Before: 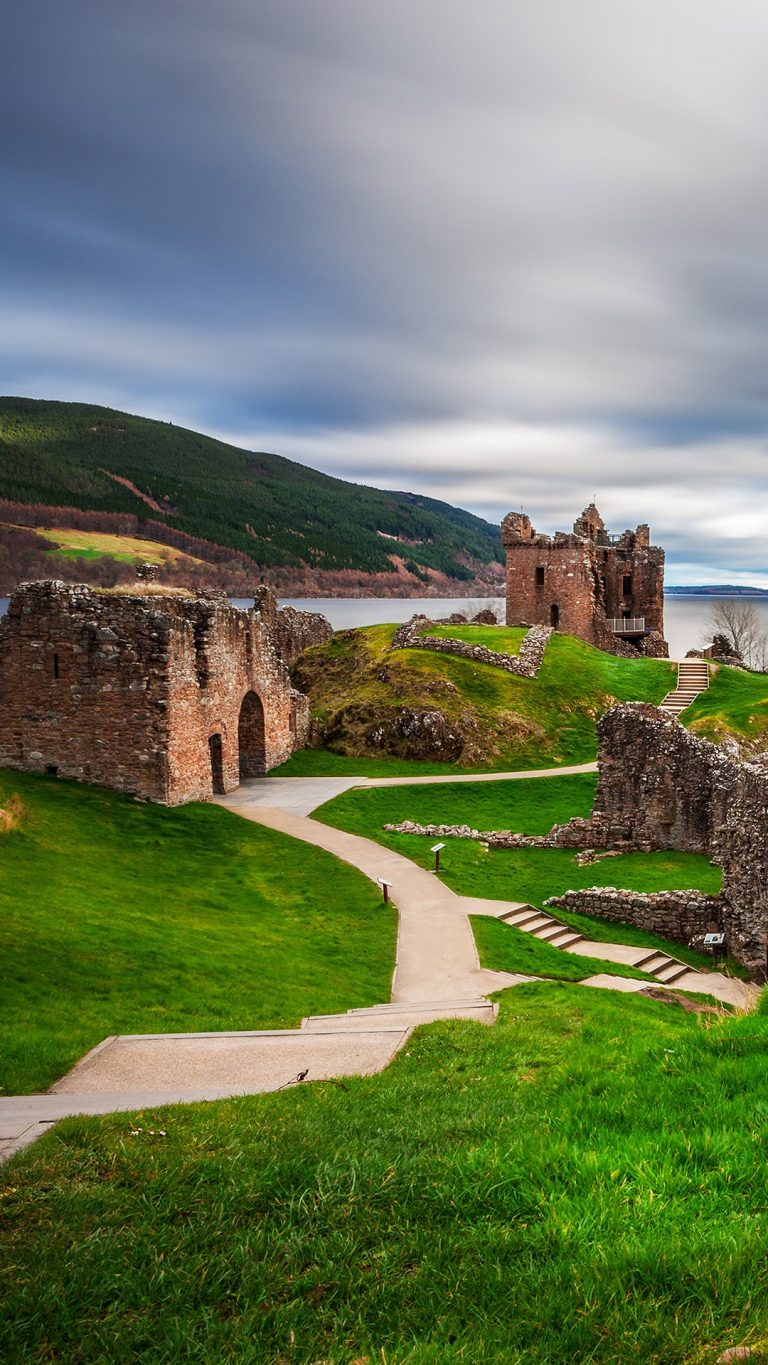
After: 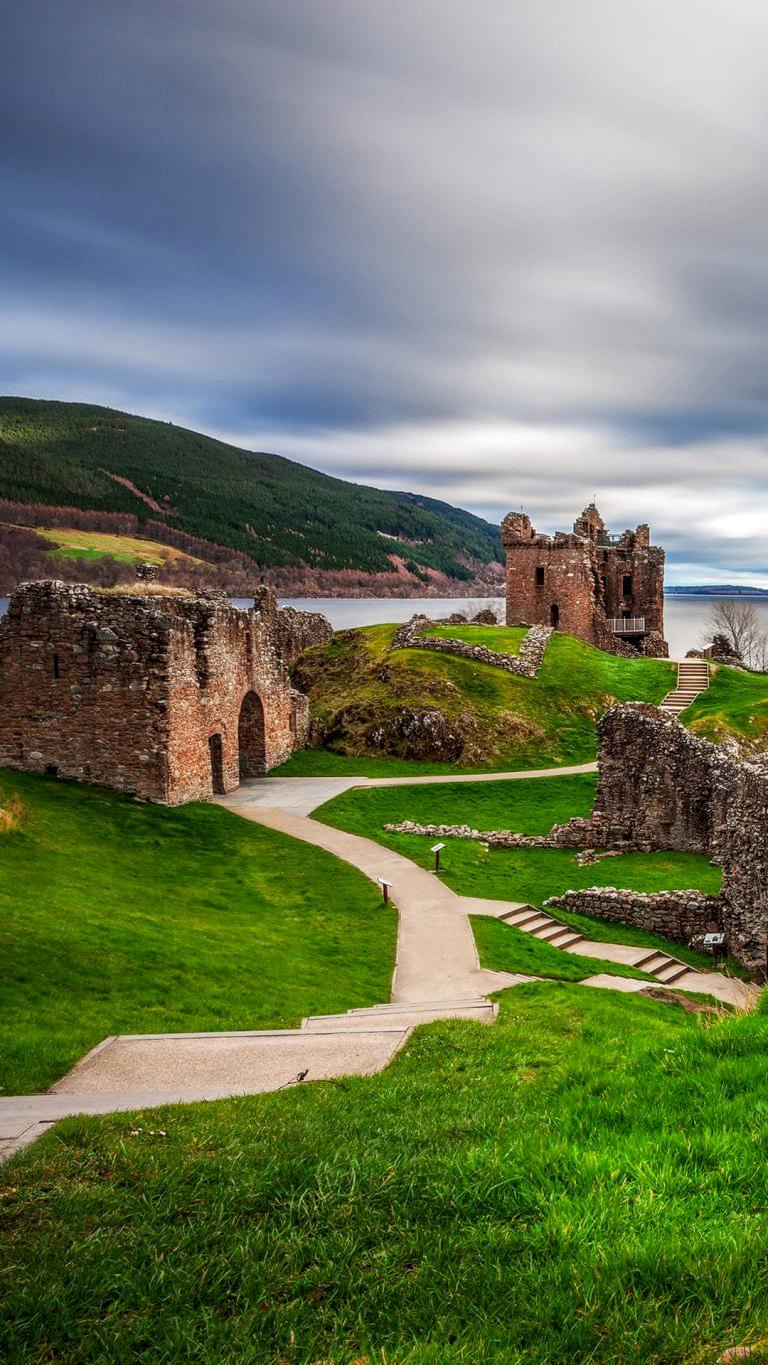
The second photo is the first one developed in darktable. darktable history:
color zones: curves: ch0 [(0.018, 0.548) (0.224, 0.64) (0.425, 0.447) (0.675, 0.575) (0.732, 0.579)]; ch1 [(0.066, 0.487) (0.25, 0.5) (0.404, 0.43) (0.75, 0.421) (0.956, 0.421)]; ch2 [(0.044, 0.561) (0.215, 0.465) (0.399, 0.544) (0.465, 0.548) (0.614, 0.447) (0.724, 0.43) (0.882, 0.623) (0.956, 0.632)], mix -137.66%
local contrast: on, module defaults
